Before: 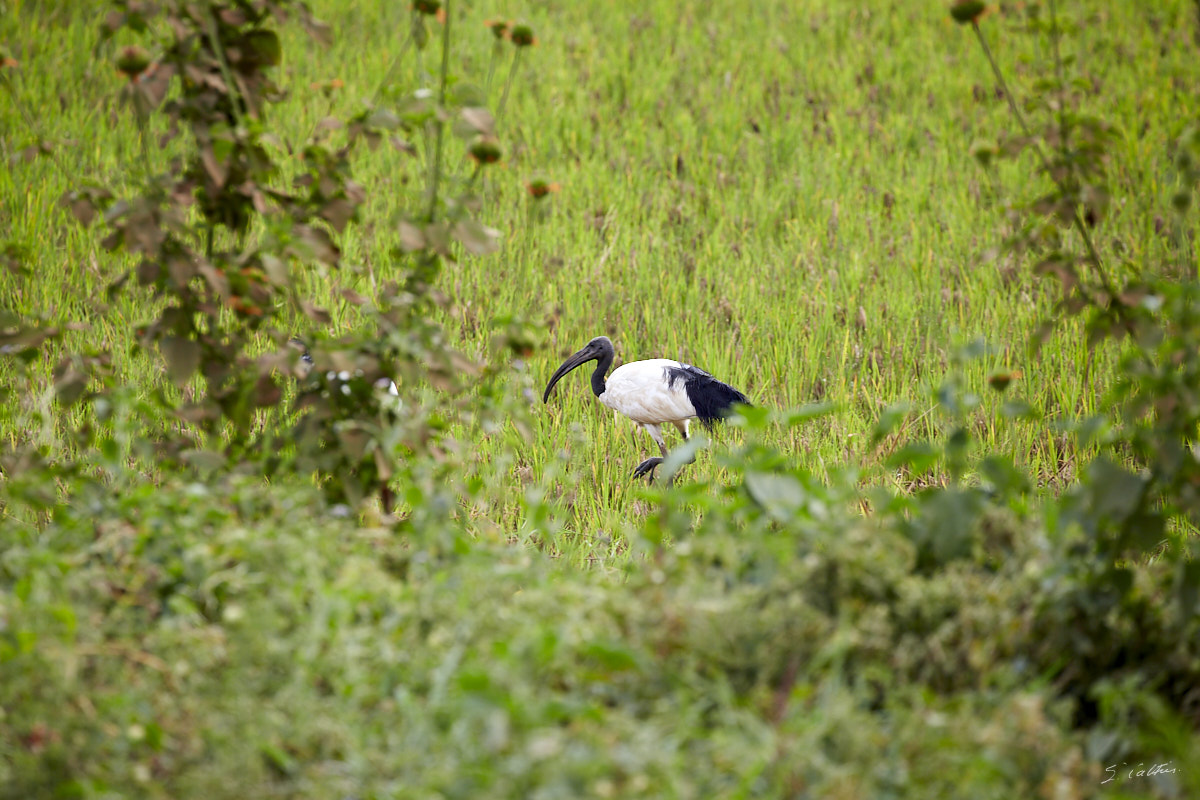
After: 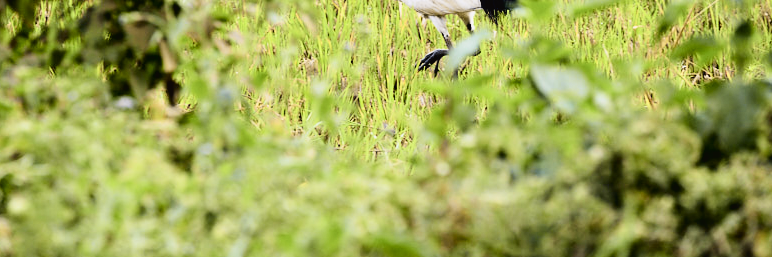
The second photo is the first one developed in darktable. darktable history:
tone curve: curves: ch0 [(0, 0.024) (0.049, 0.038) (0.176, 0.162) (0.311, 0.337) (0.416, 0.471) (0.565, 0.658) (0.817, 0.911) (1, 1)]; ch1 [(0, 0) (0.339, 0.358) (0.445, 0.439) (0.476, 0.47) (0.504, 0.504) (0.53, 0.511) (0.557, 0.558) (0.627, 0.664) (0.728, 0.786) (1, 1)]; ch2 [(0, 0) (0.327, 0.324) (0.417, 0.44) (0.46, 0.453) (0.502, 0.504) (0.526, 0.52) (0.549, 0.561) (0.619, 0.657) (0.76, 0.765) (1, 1)], color space Lab, independent channels, preserve colors none
filmic rgb: black relative exposure -5.11 EV, white relative exposure 3.55 EV, hardness 3.17, contrast 1.386, highlights saturation mix -49.75%
crop: left 17.98%, top 51.015%, right 17.605%, bottom 16.822%
